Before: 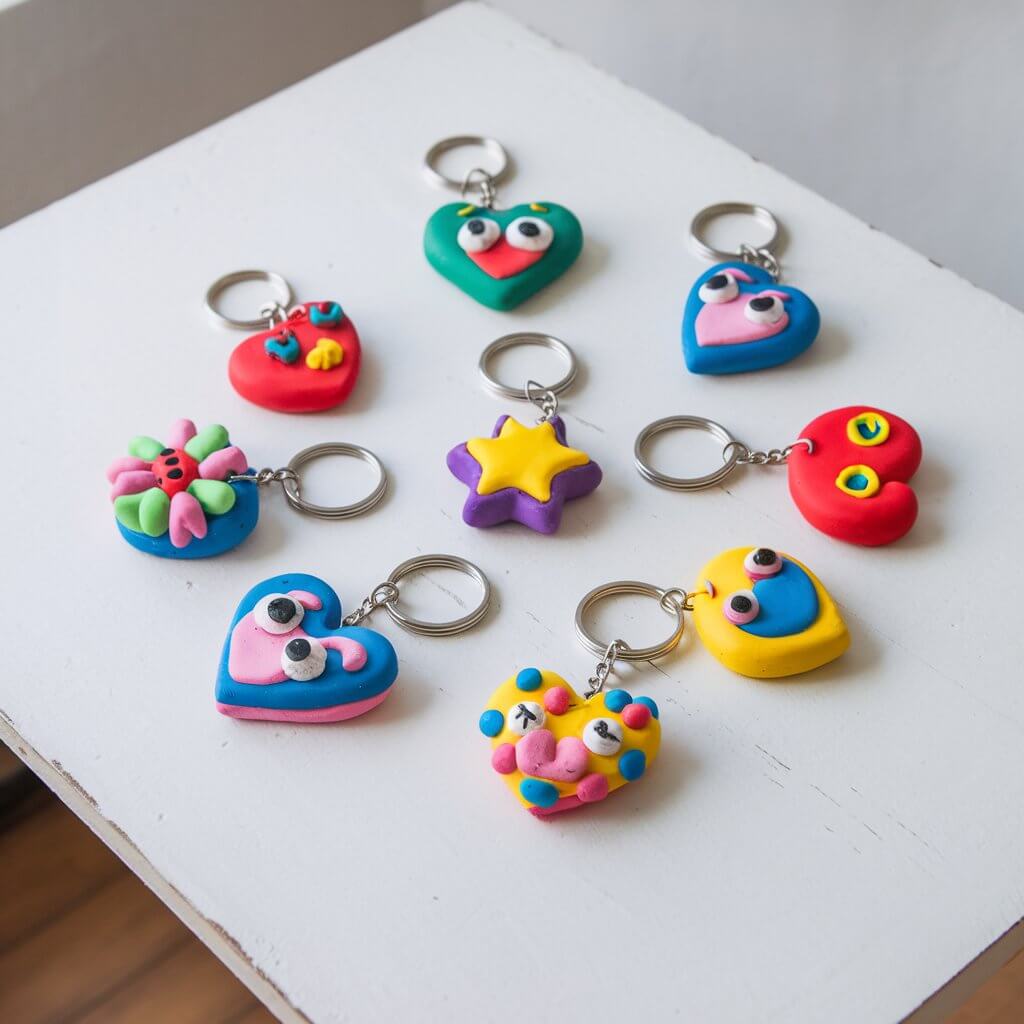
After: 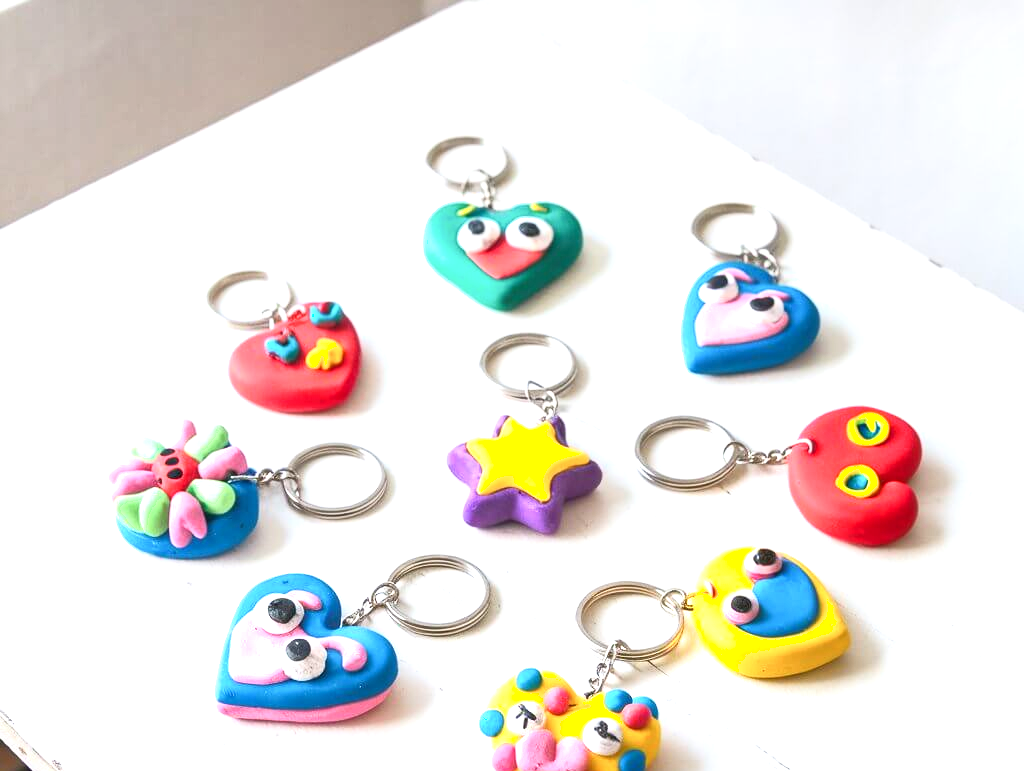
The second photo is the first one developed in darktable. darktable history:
shadows and highlights: shadows 1.77, highlights 38.59
crop: bottom 24.652%
exposure: exposure 1 EV, compensate highlight preservation false
local contrast: mode bilateral grid, contrast 20, coarseness 51, detail 129%, midtone range 0.2
